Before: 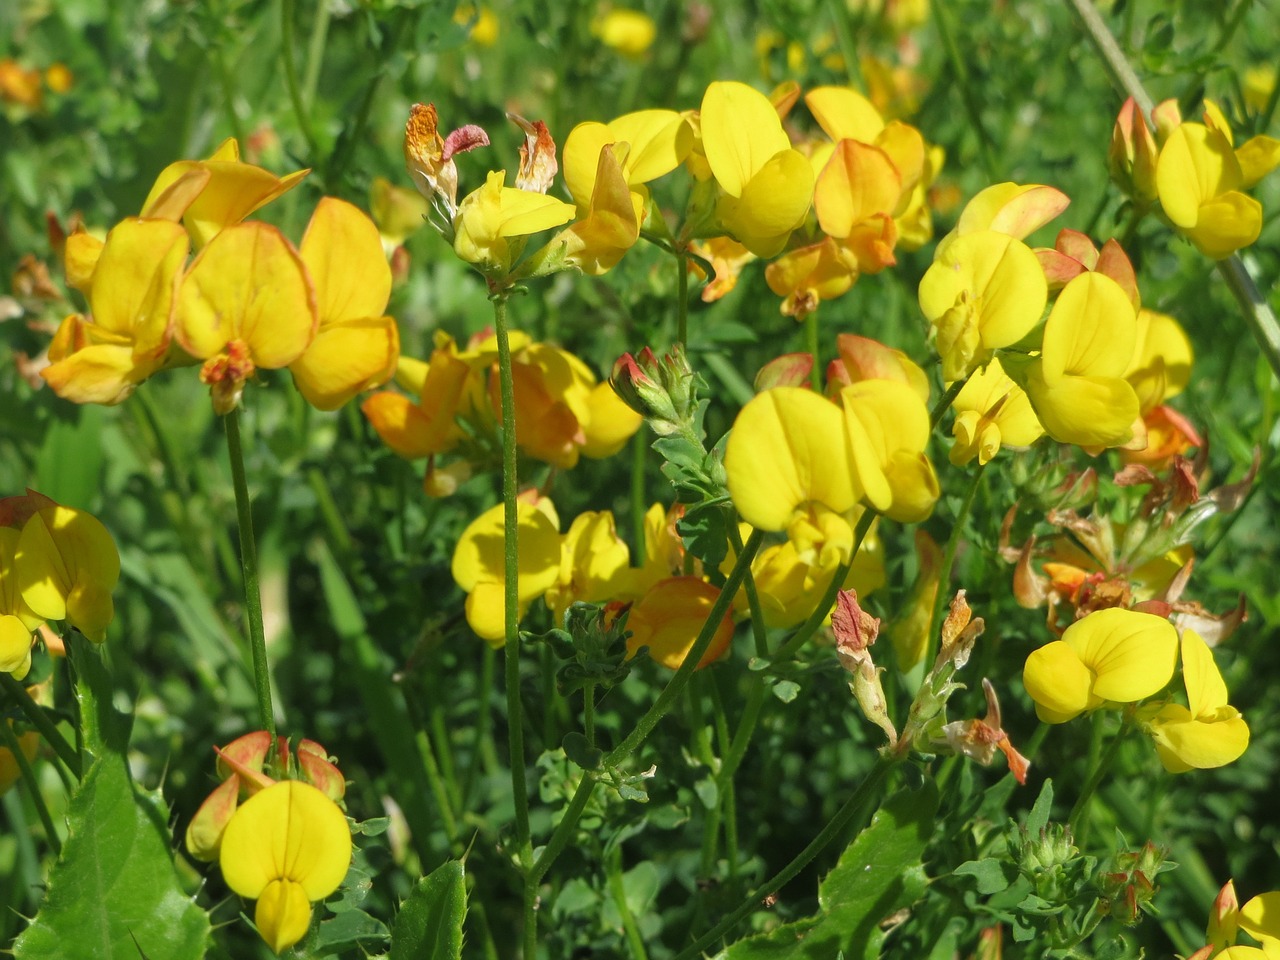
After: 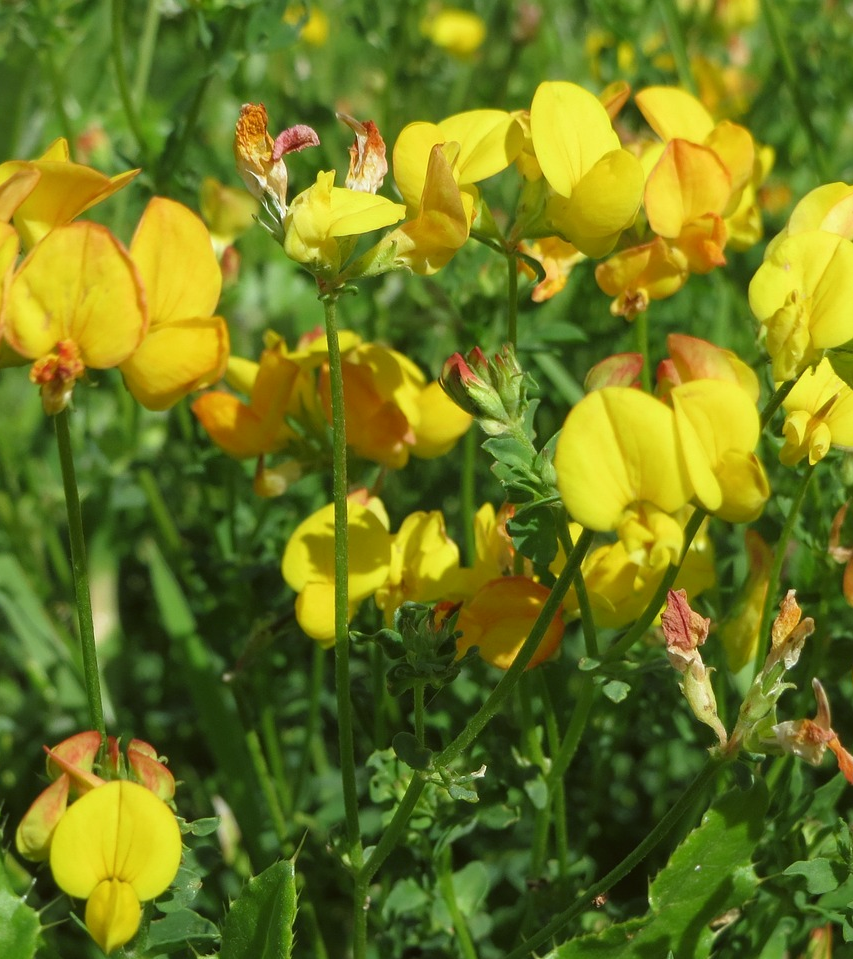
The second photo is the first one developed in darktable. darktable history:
color correction: highlights a* -2.73, highlights b* -2.09, shadows a* 2.41, shadows b* 2.73
crop and rotate: left 13.342%, right 19.991%
